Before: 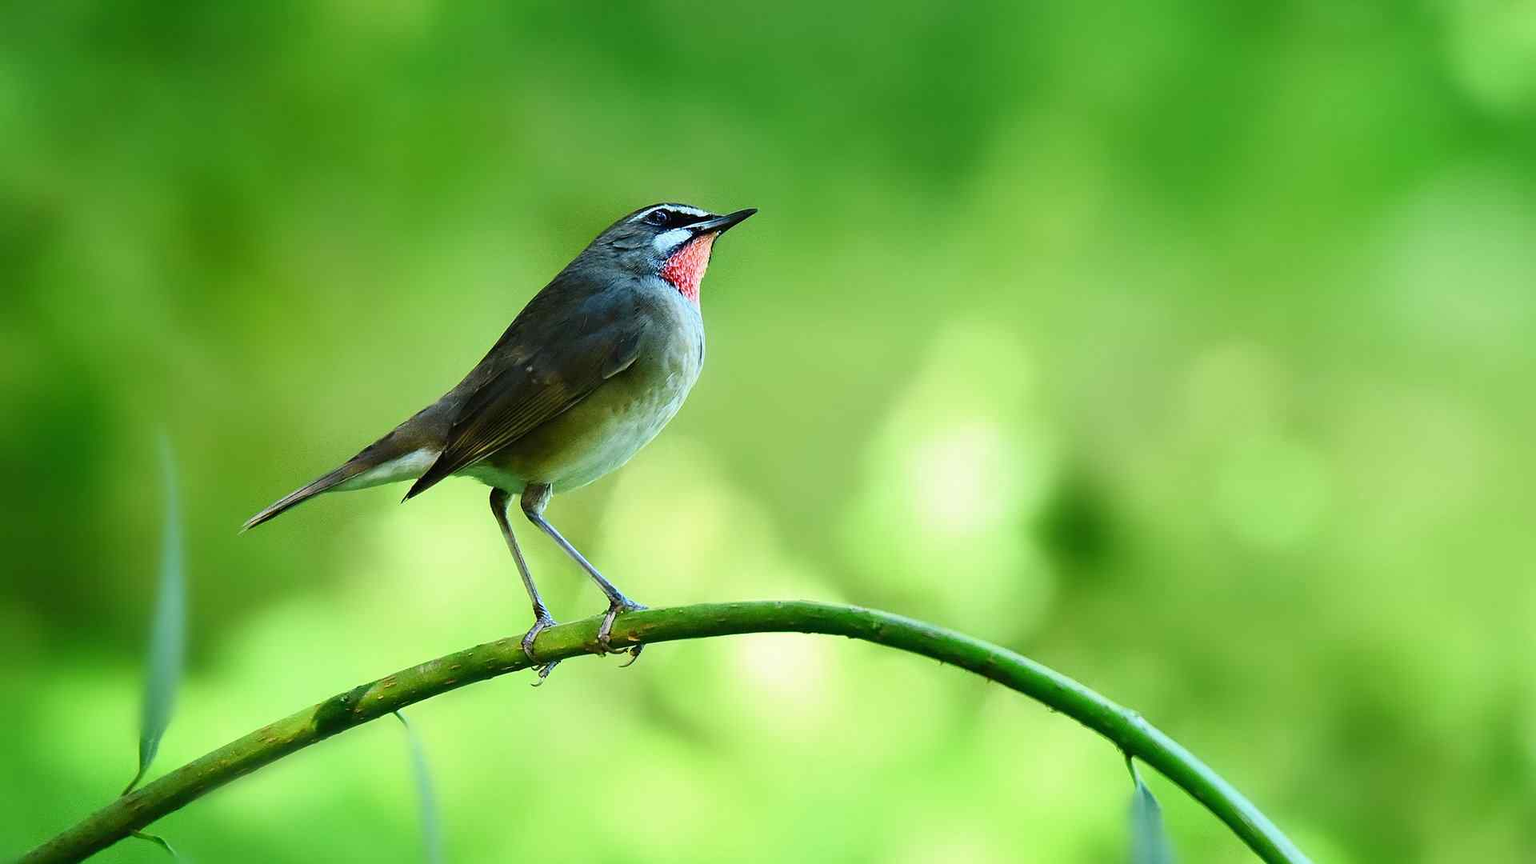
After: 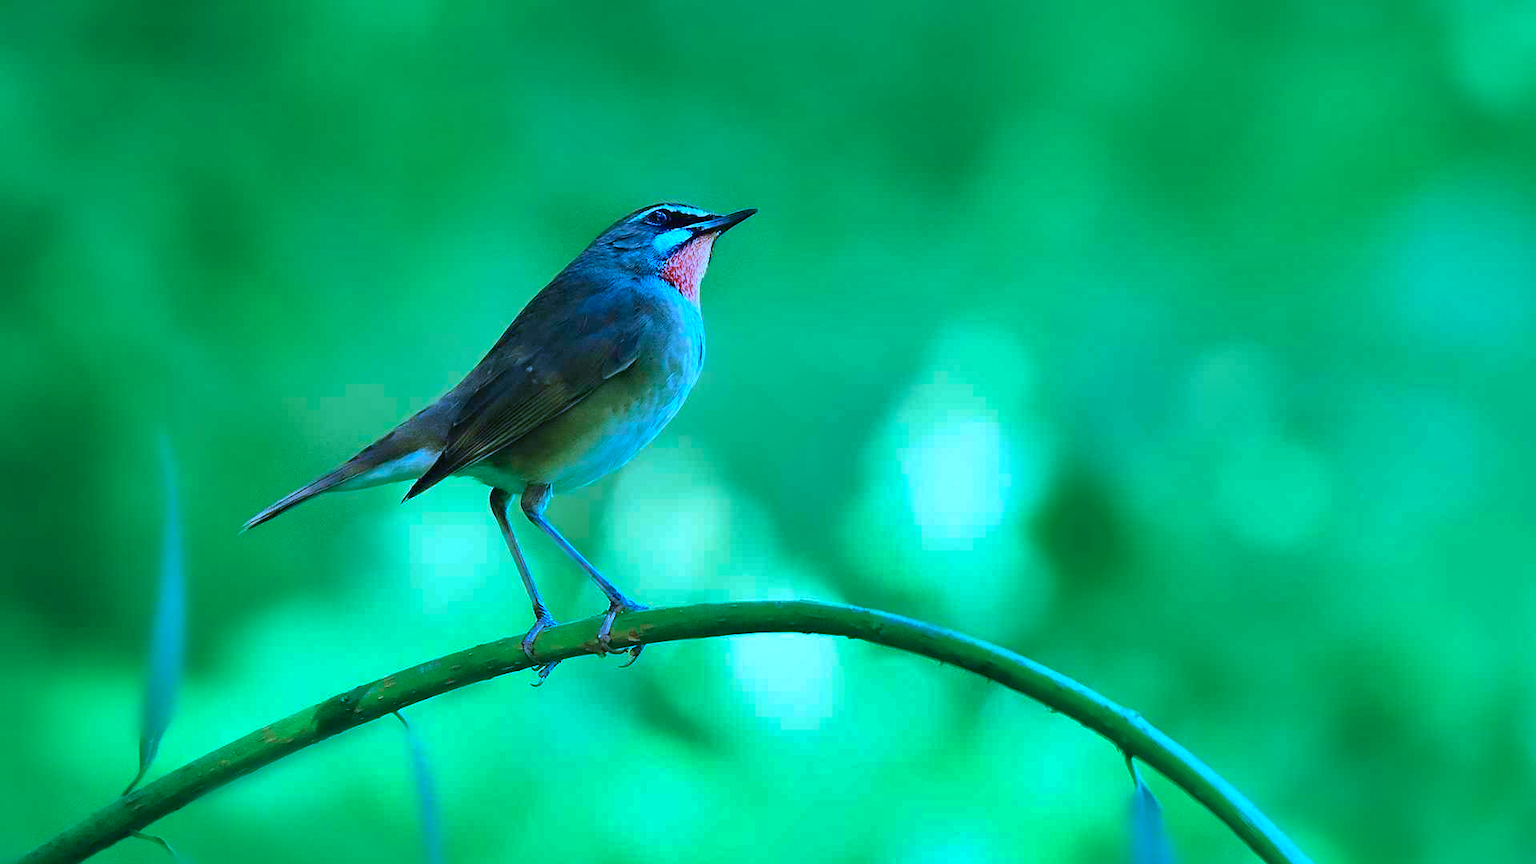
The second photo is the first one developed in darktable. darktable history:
color calibration: illuminant as shot in camera, x 0.442, y 0.413, temperature 2903.13 K
shadows and highlights: shadows 40, highlights -60
